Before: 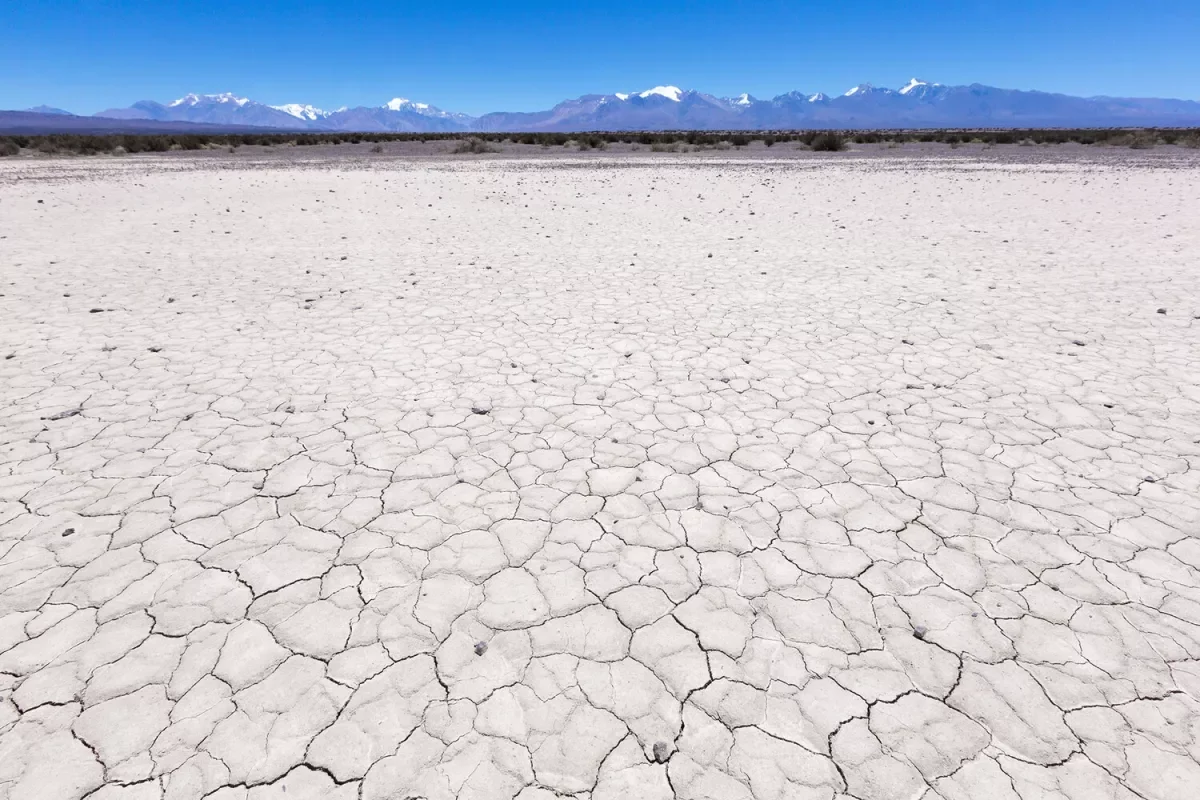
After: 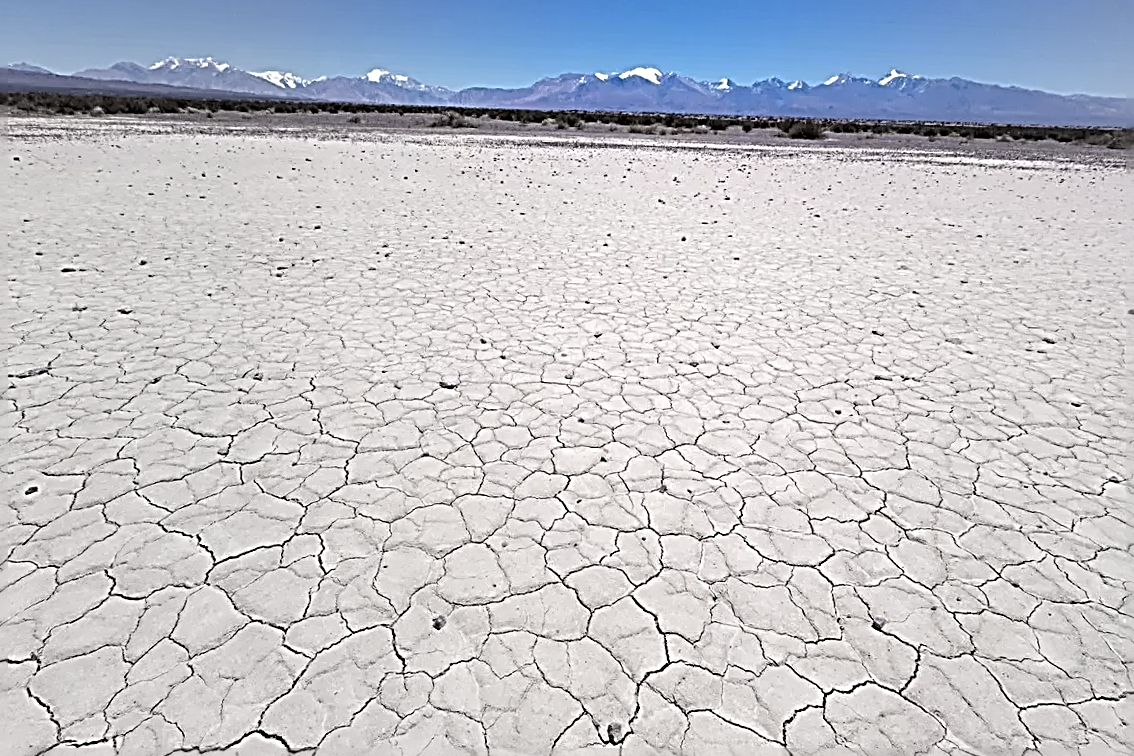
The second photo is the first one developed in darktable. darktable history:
crop and rotate: angle -2.22°
vignetting: fall-off start 16.54%, fall-off radius 99.12%, brightness -0.15, center (0.219, -0.237), width/height ratio 0.717
sharpen: radius 3.151, amount 1.743
